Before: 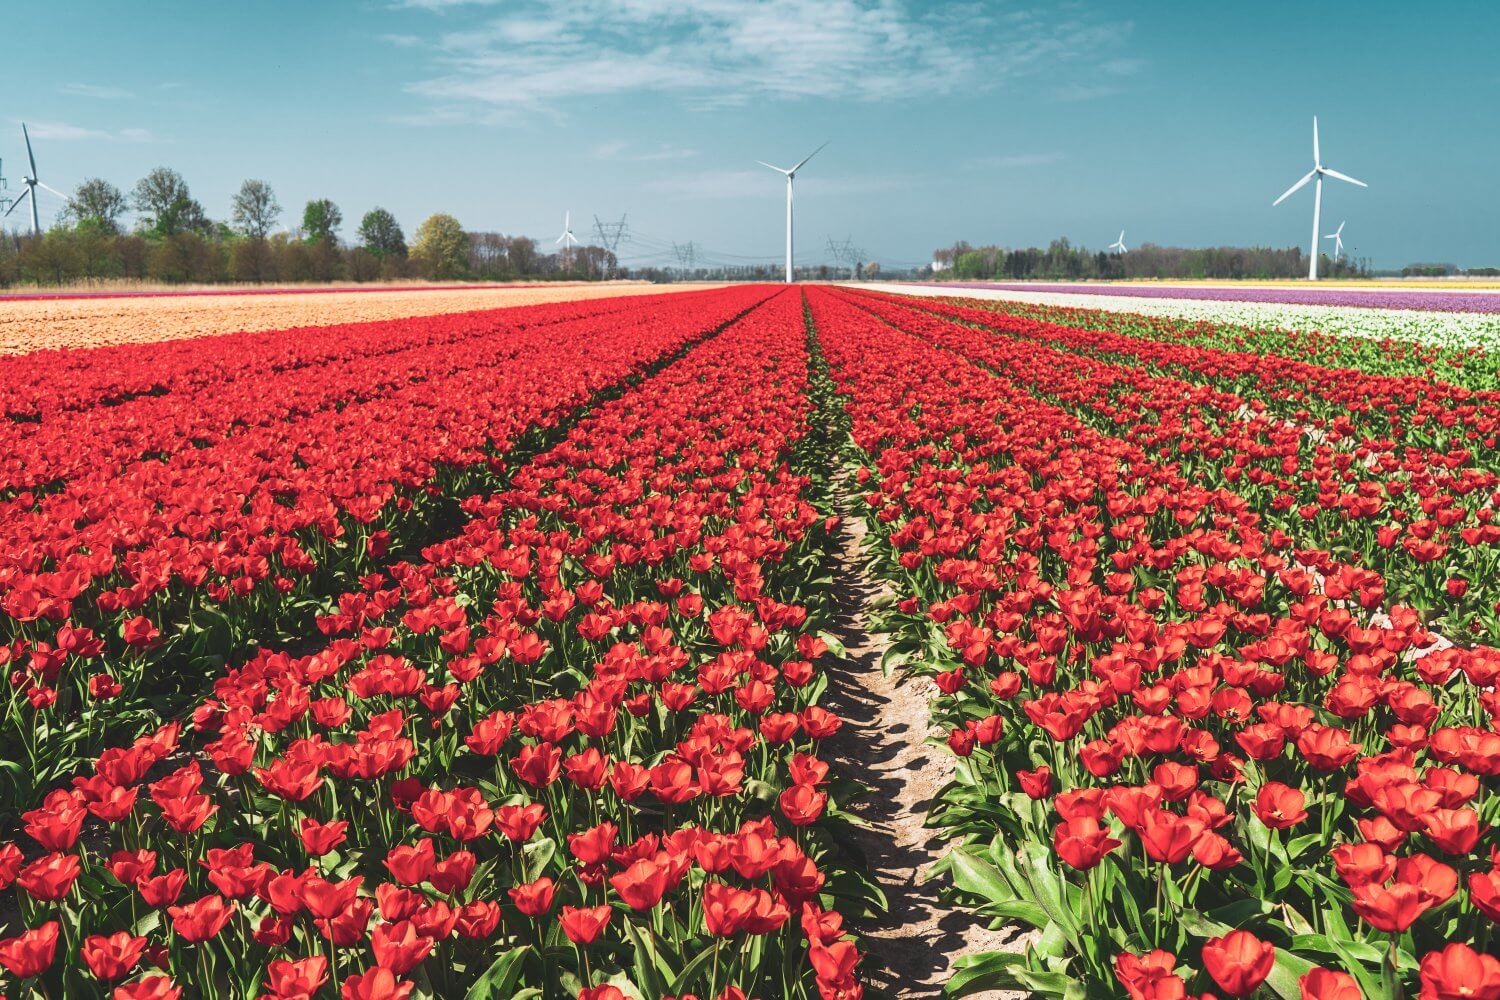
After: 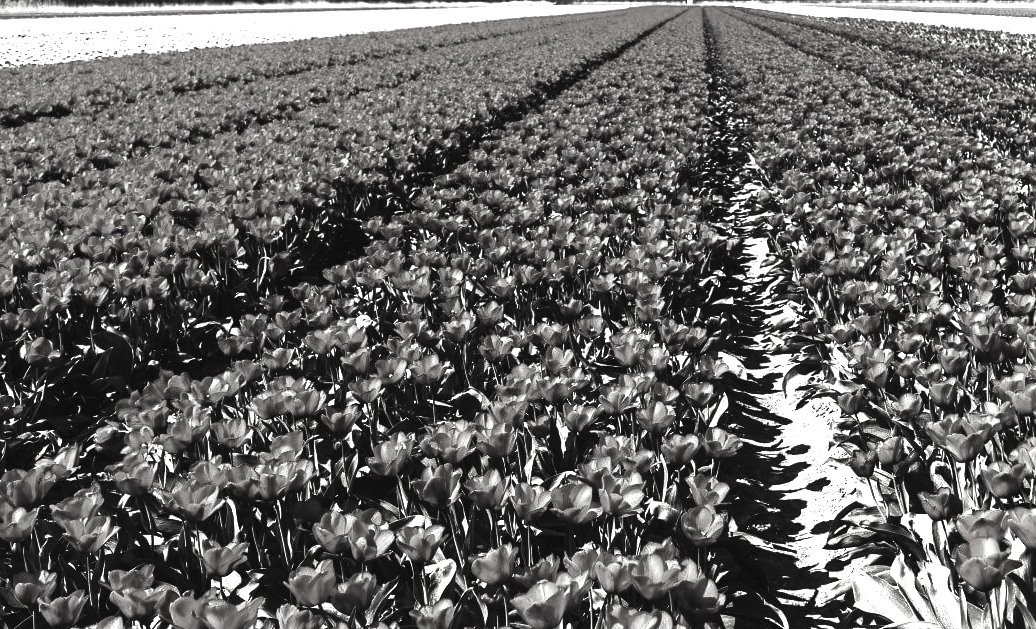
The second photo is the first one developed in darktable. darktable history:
contrast brightness saturation: contrast -0.031, brightness -0.572, saturation -0.988
crop: left 6.666%, top 27.976%, right 24.238%, bottom 9.045%
exposure: black level correction 0, exposure 1.2 EV, compensate highlight preservation false
